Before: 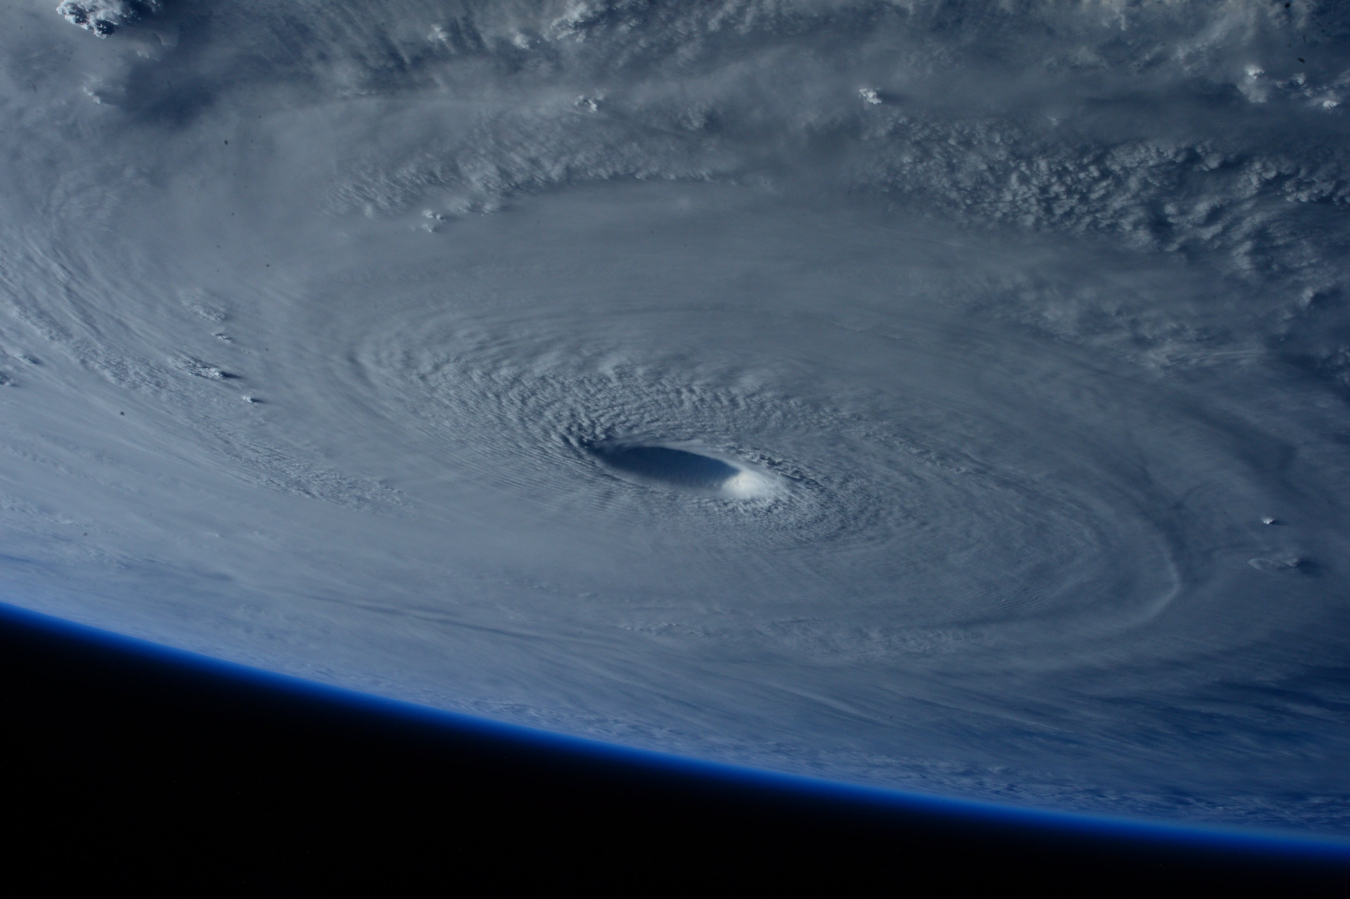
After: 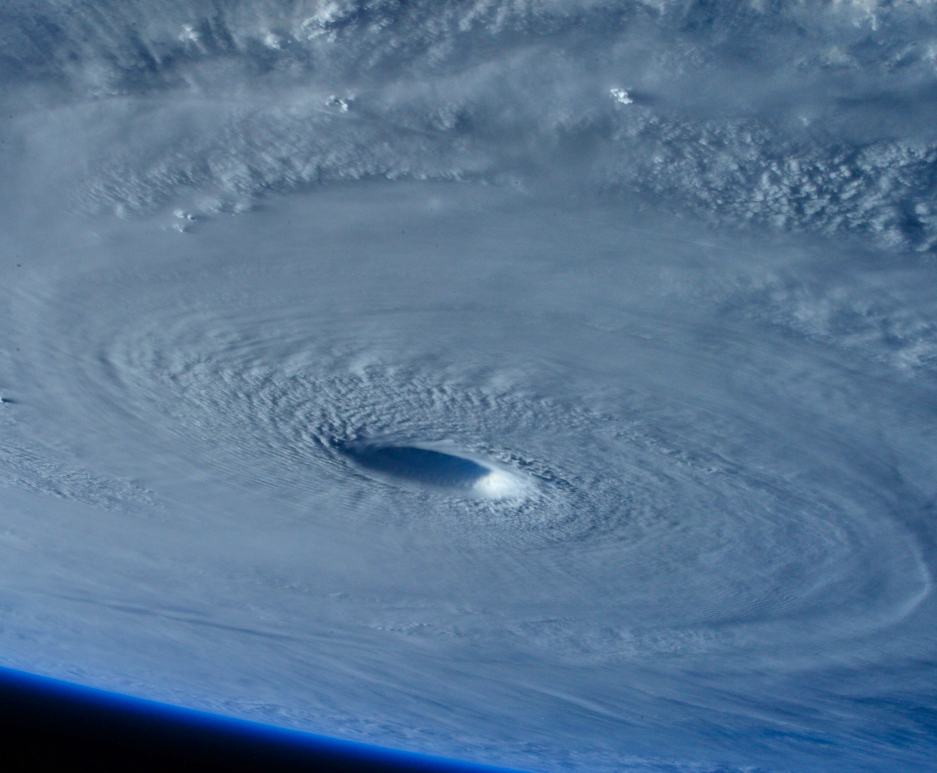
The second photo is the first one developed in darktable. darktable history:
color balance rgb: perceptual saturation grading › global saturation 17.232%, global vibrance 20%
crop: left 18.46%, right 12.112%, bottom 13.989%
tone equalizer: -7 EV 0.146 EV, -6 EV 0.608 EV, -5 EV 1.15 EV, -4 EV 1.29 EV, -3 EV 1.18 EV, -2 EV 0.6 EV, -1 EV 0.15 EV, smoothing diameter 24.95%, edges refinement/feathering 6.79, preserve details guided filter
